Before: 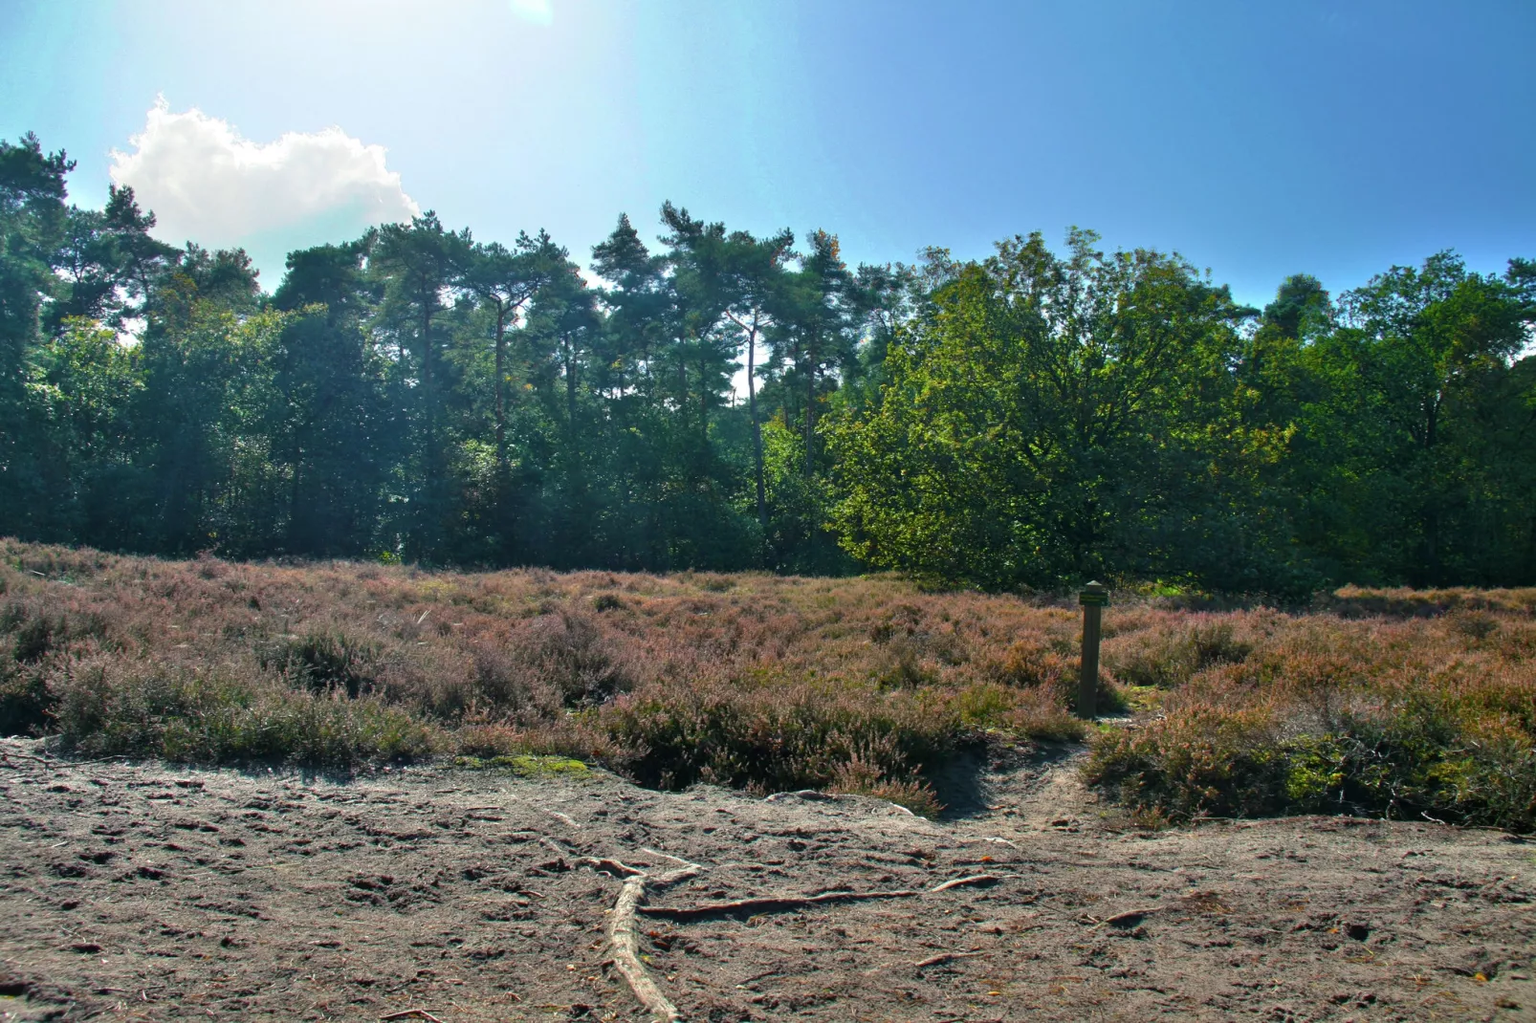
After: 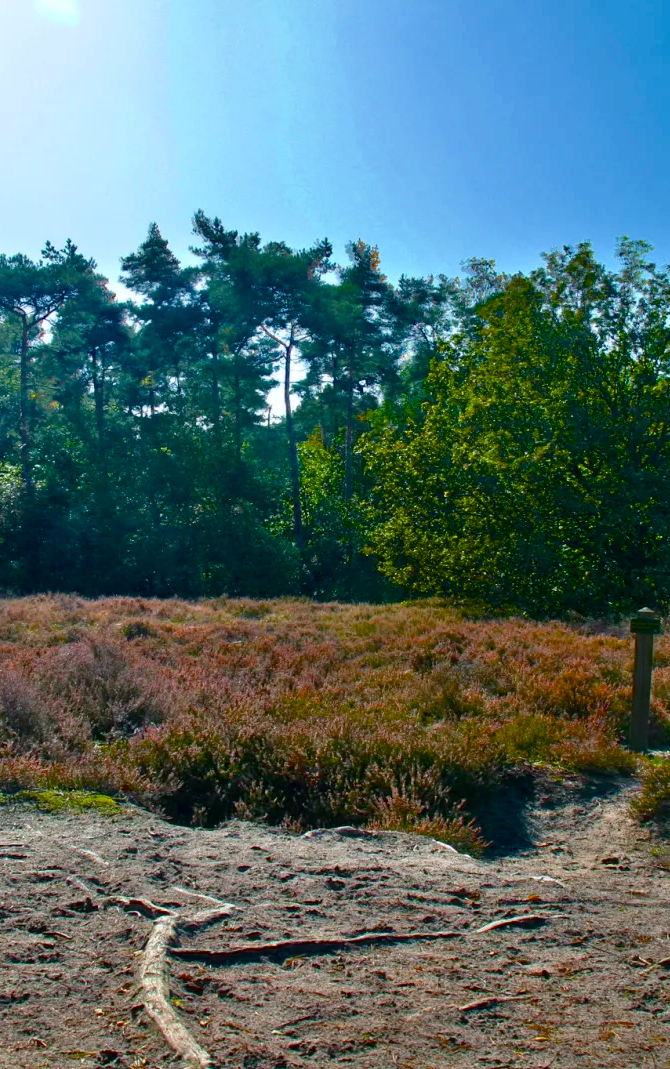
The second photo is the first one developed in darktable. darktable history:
color balance rgb: perceptual saturation grading › global saturation 34.695%, perceptual saturation grading › highlights -29.807%, perceptual saturation grading › shadows 36.021%, global vibrance 10.253%, saturation formula JzAzBz (2021)
color correction: highlights a* -0.155, highlights b* -5.97, shadows a* -0.146, shadows b* -0.083
crop: left 31.037%, right 27.209%
